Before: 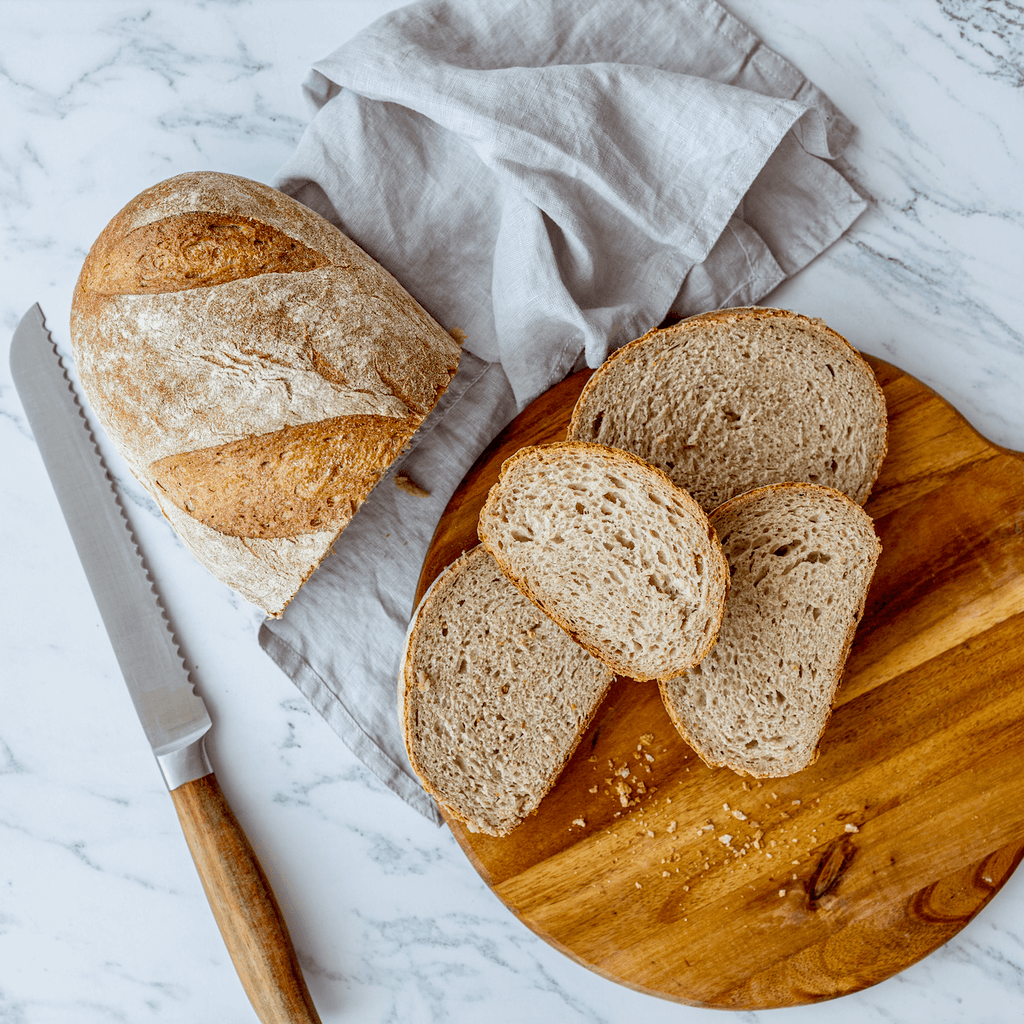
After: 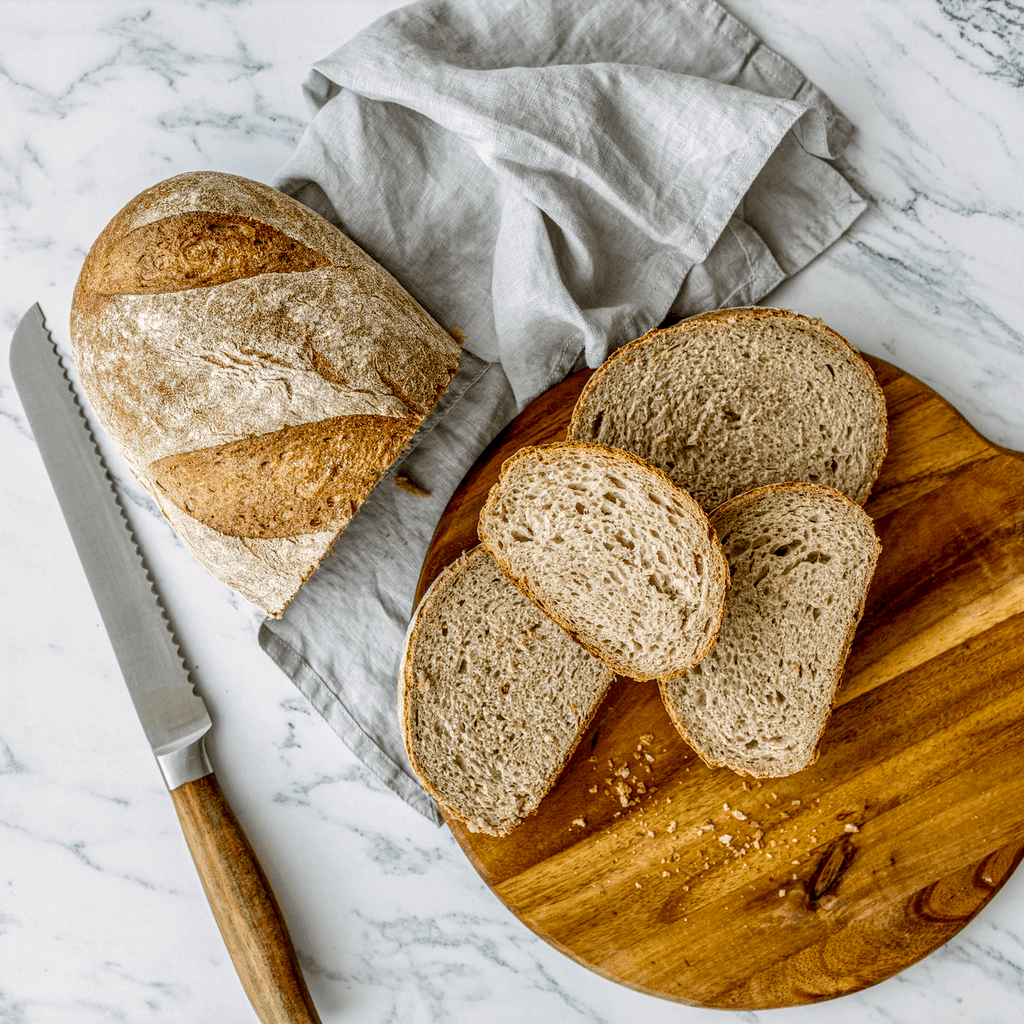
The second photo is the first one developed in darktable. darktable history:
color correction: highlights a* 4.02, highlights b* 4.98, shadows a* -7.55, shadows b* 4.98
local contrast: highlights 61%, detail 143%, midtone range 0.428
